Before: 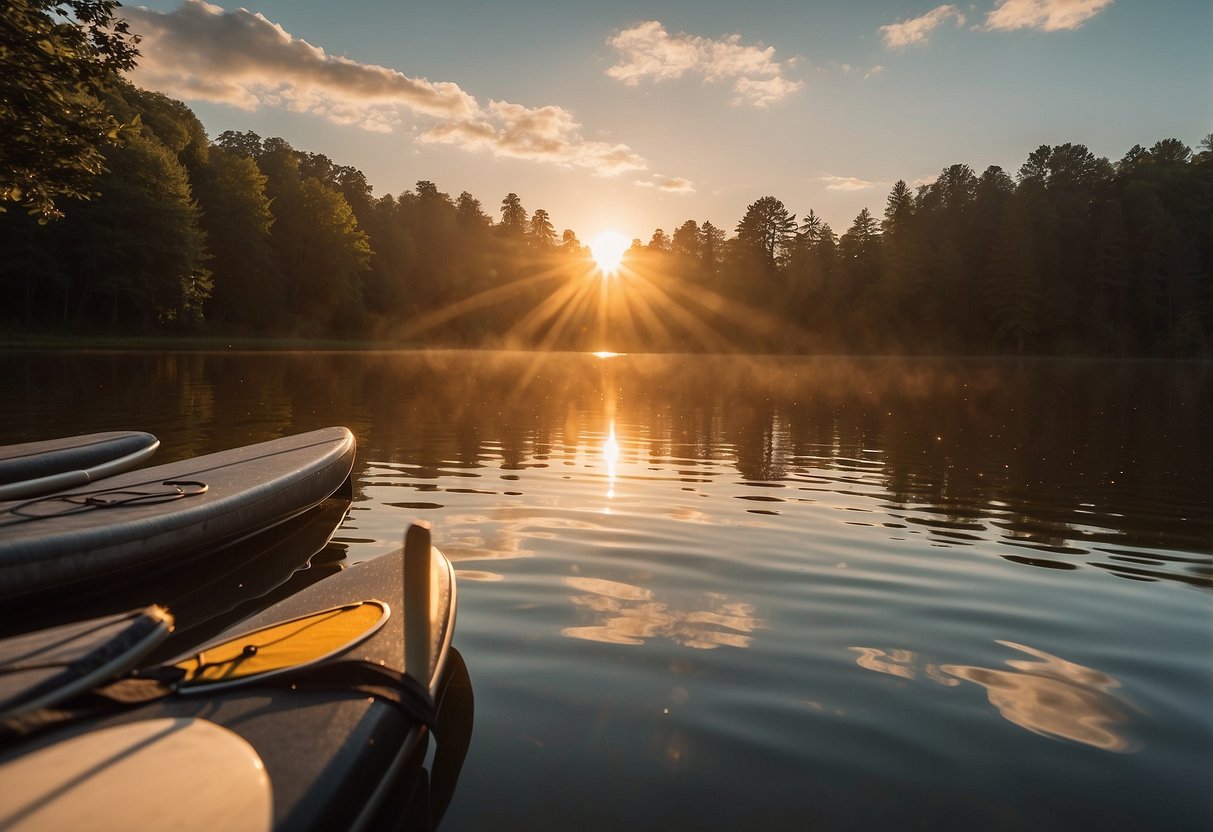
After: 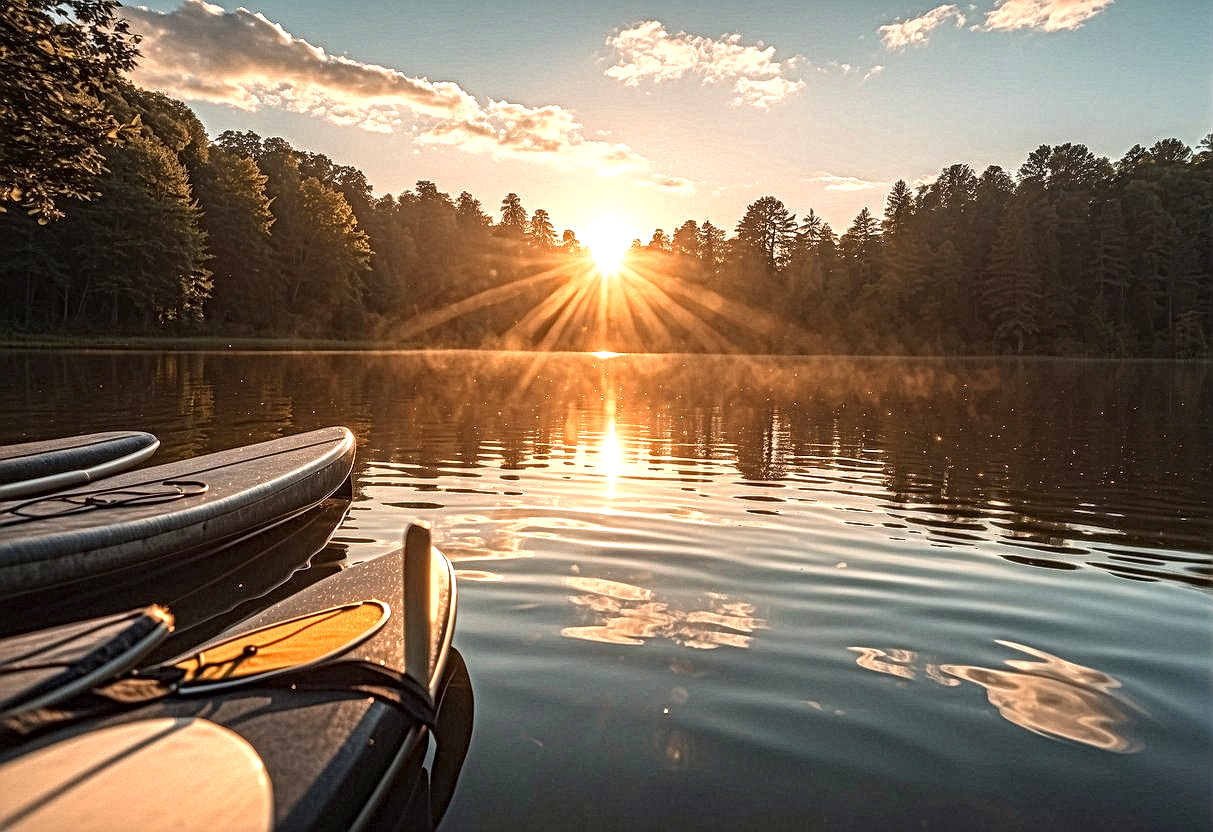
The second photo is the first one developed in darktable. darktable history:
local contrast: mode bilateral grid, contrast 20, coarseness 3, detail 300%, midtone range 0.2
exposure: black level correction 0, exposure 0.7 EV, compensate exposure bias true, compensate highlight preservation false
color zones: curves: ch2 [(0, 0.5) (0.143, 0.5) (0.286, 0.416) (0.429, 0.5) (0.571, 0.5) (0.714, 0.5) (0.857, 0.5) (1, 0.5)]
